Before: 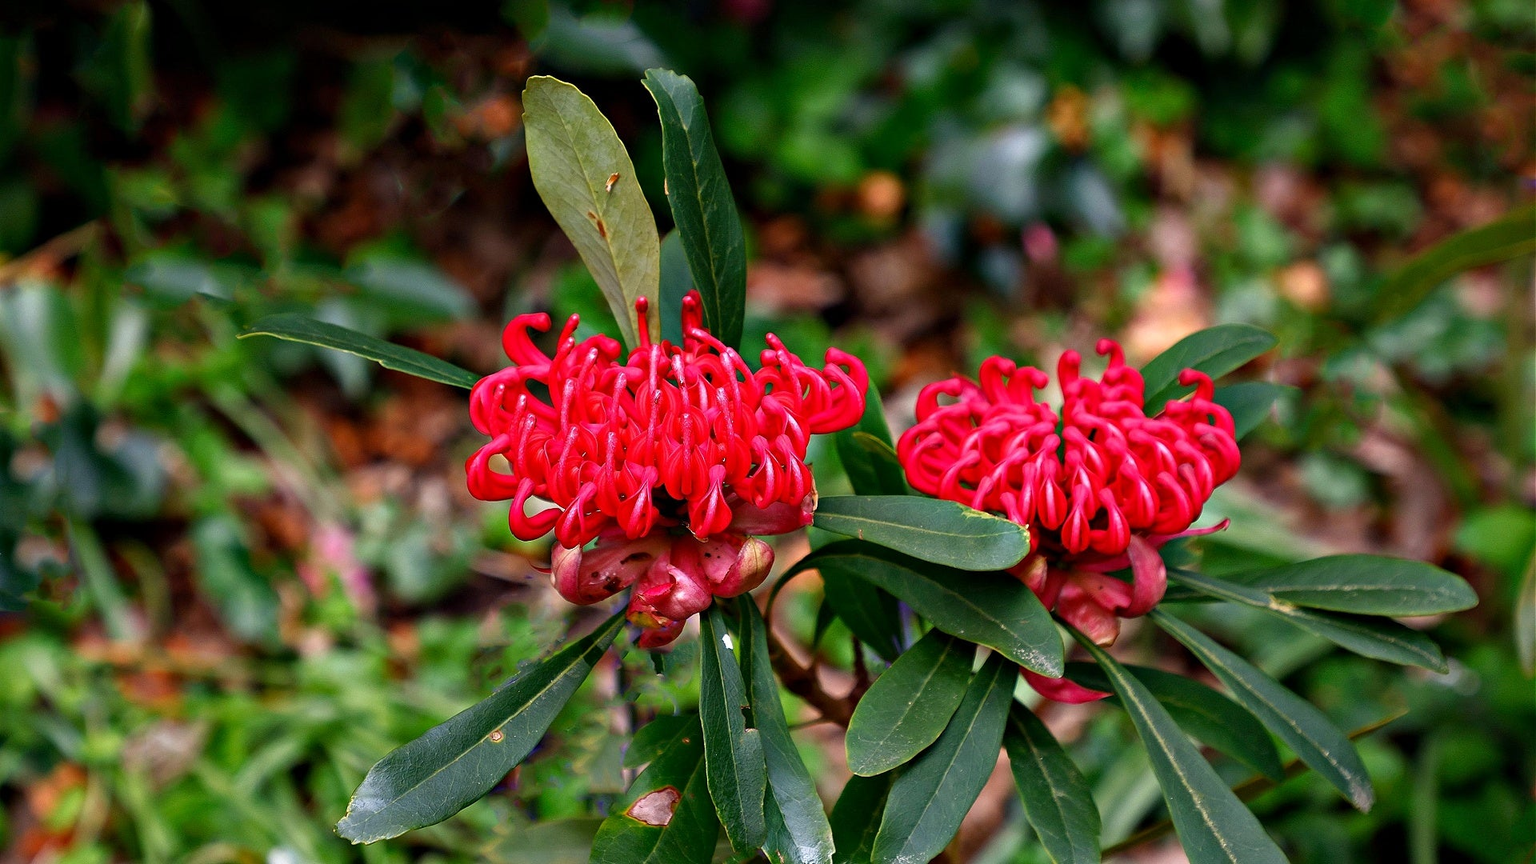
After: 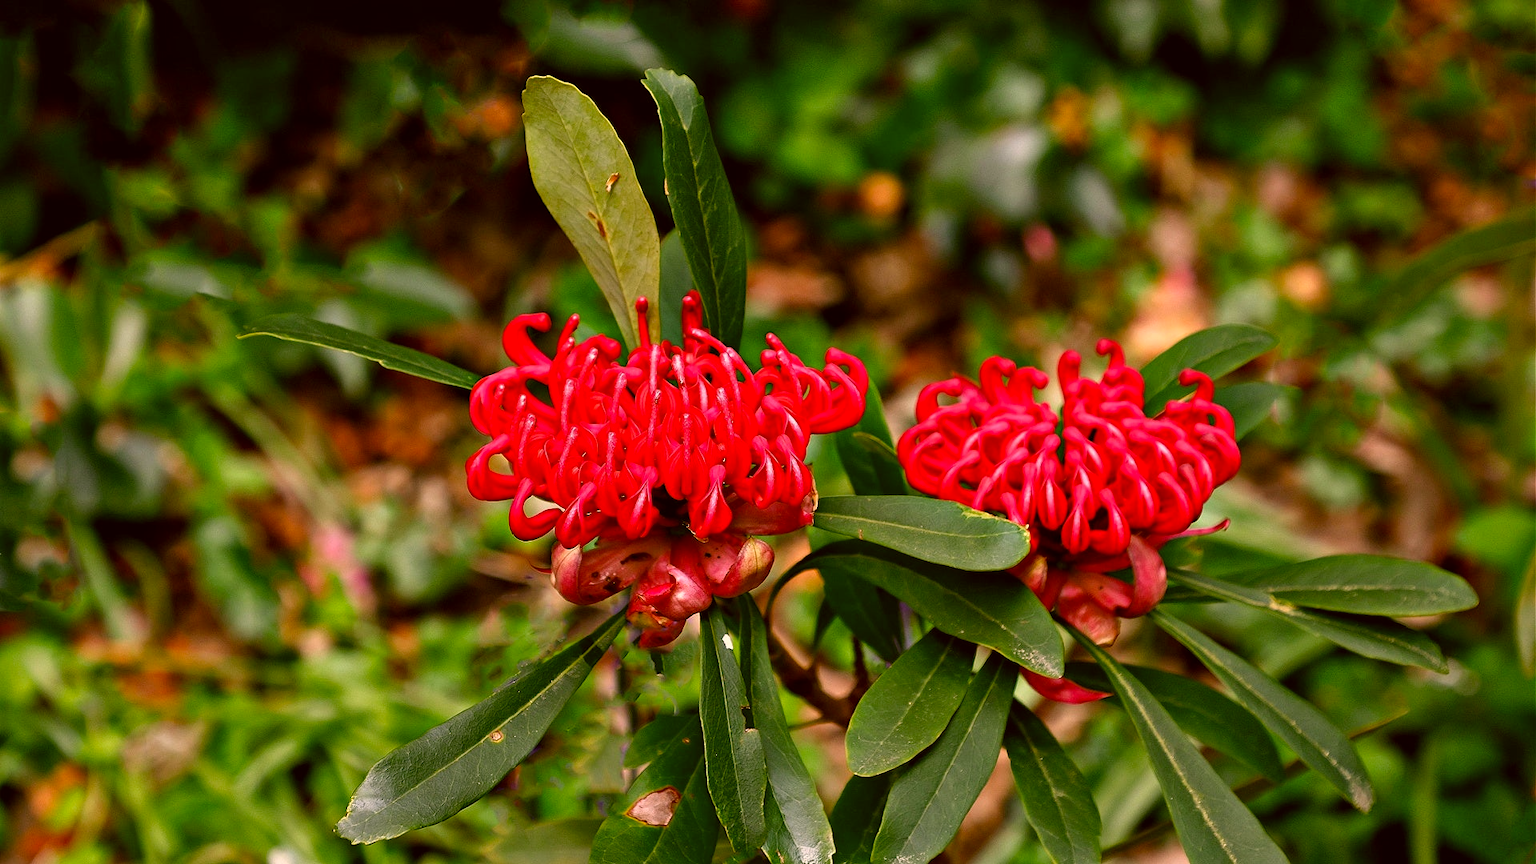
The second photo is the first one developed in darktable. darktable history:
shadows and highlights: shadows 30.94, highlights 0.952, soften with gaussian
color correction: highlights a* 8.76, highlights b* 15.72, shadows a* -0.538, shadows b* 27.2
